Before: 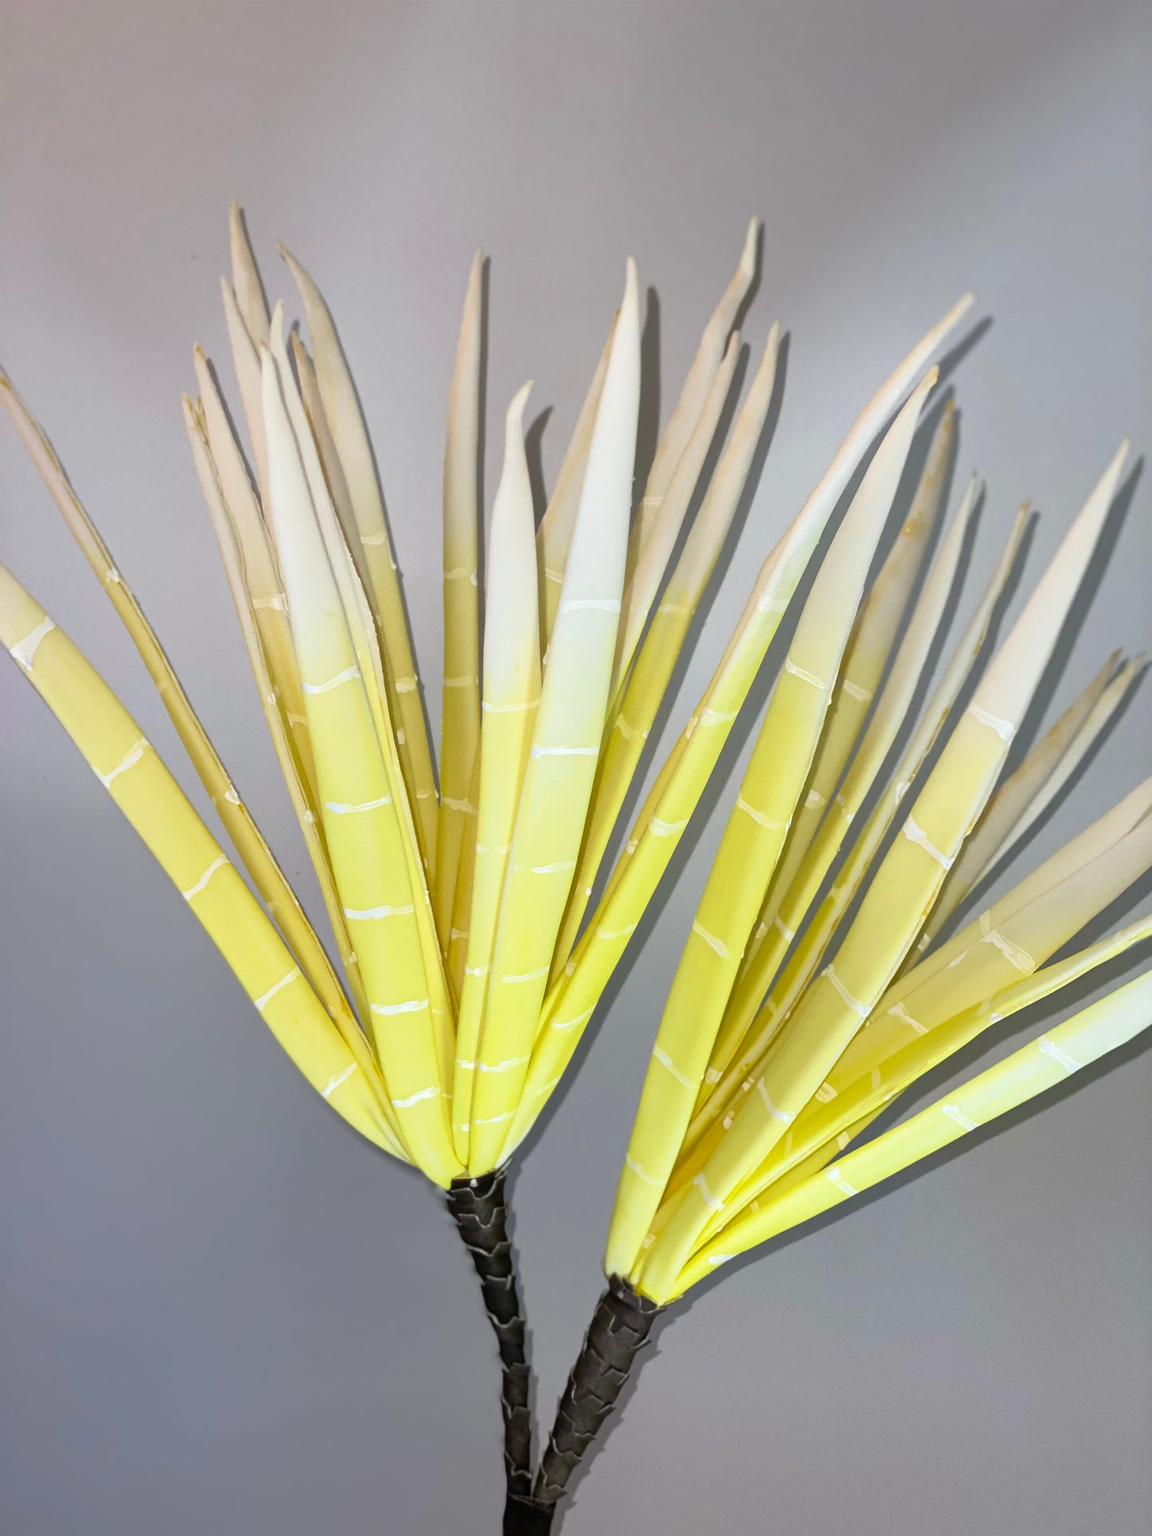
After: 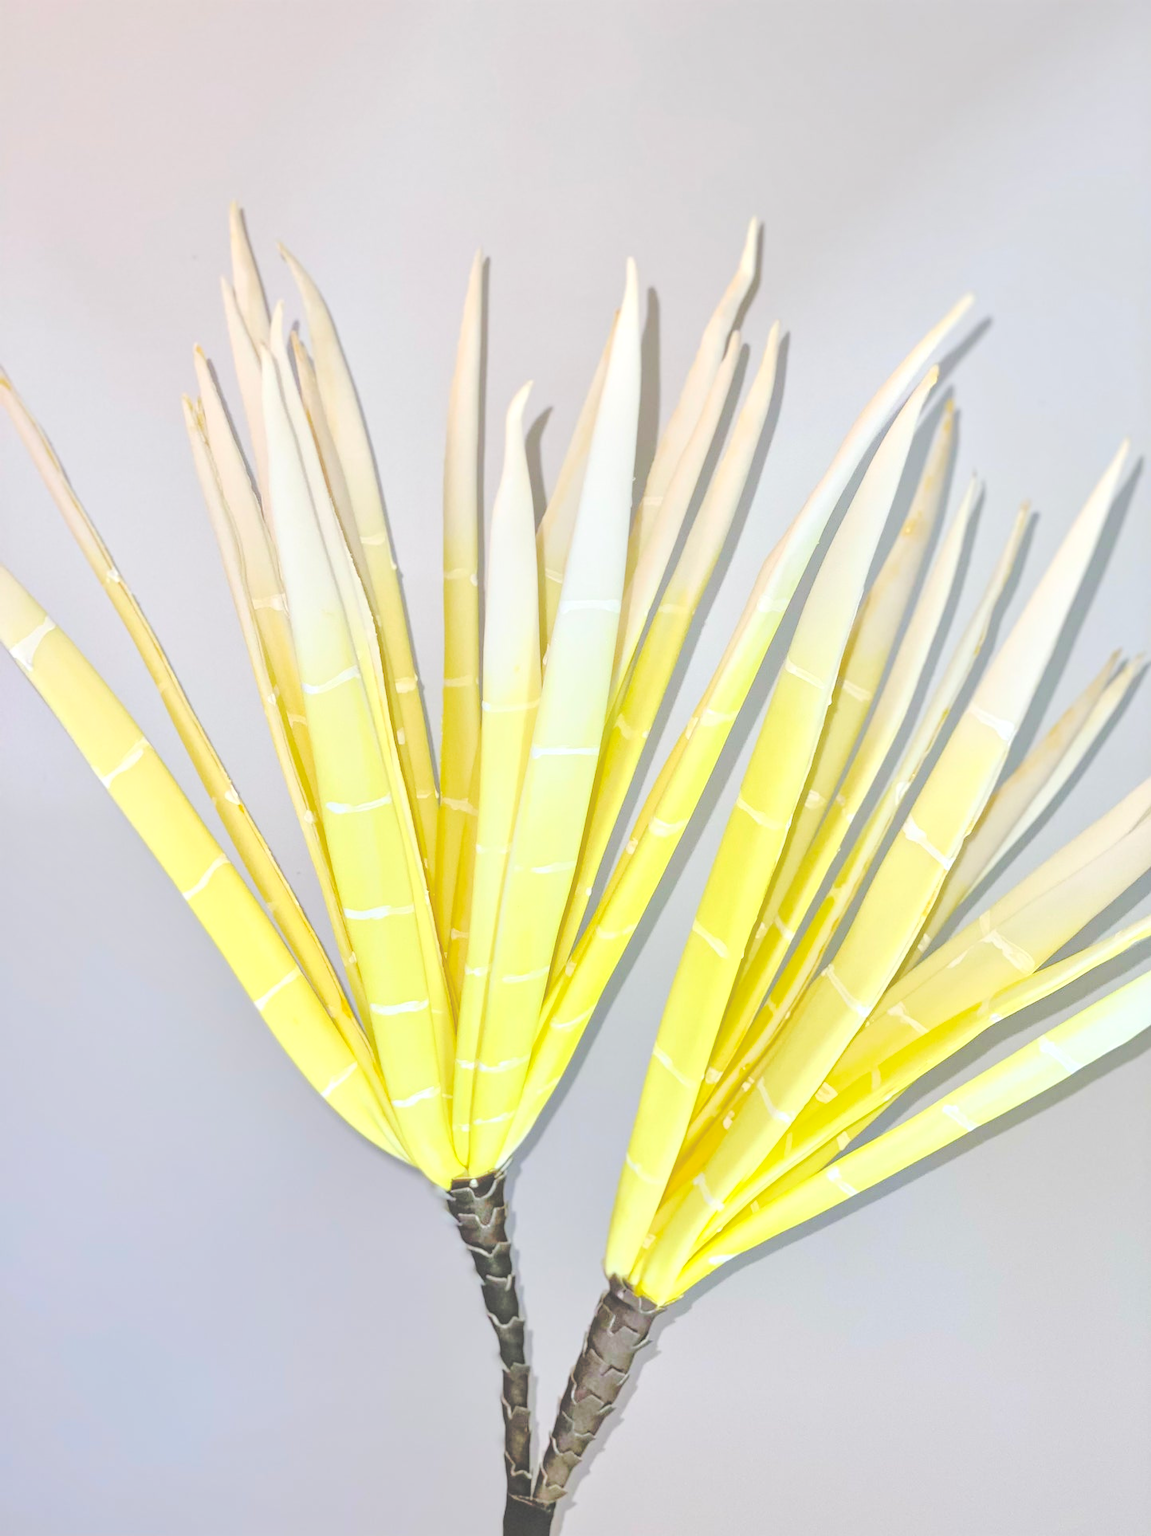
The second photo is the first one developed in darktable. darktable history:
local contrast: on, module defaults
contrast brightness saturation: contrast 0.1, brightness 0.3, saturation 0.14
tone equalizer: -8 EV 2 EV, -7 EV 2 EV, -6 EV 2 EV, -5 EV 2 EV, -4 EV 2 EV, -3 EV 1.5 EV, -2 EV 1 EV, -1 EV 0.5 EV
base curve: curves: ch0 [(0, 0.024) (0.055, 0.065) (0.121, 0.166) (0.236, 0.319) (0.693, 0.726) (1, 1)], preserve colors none
